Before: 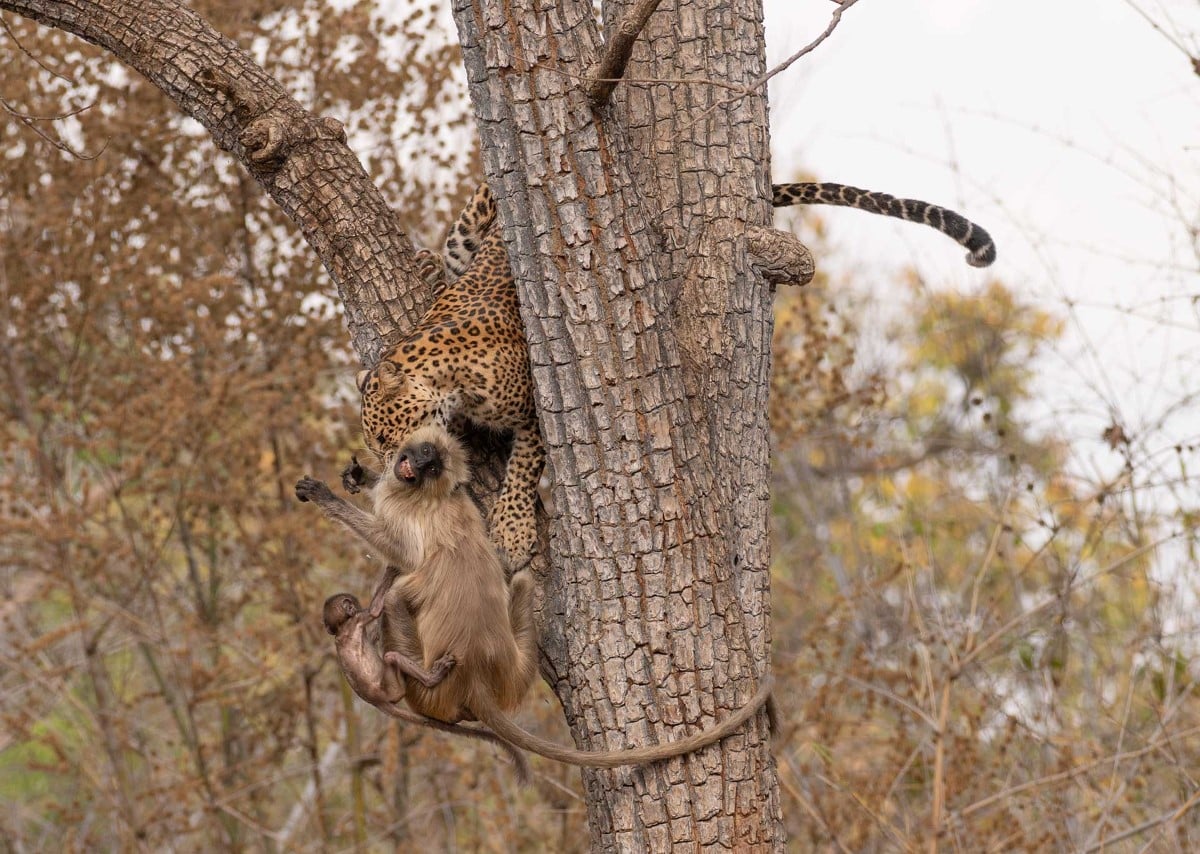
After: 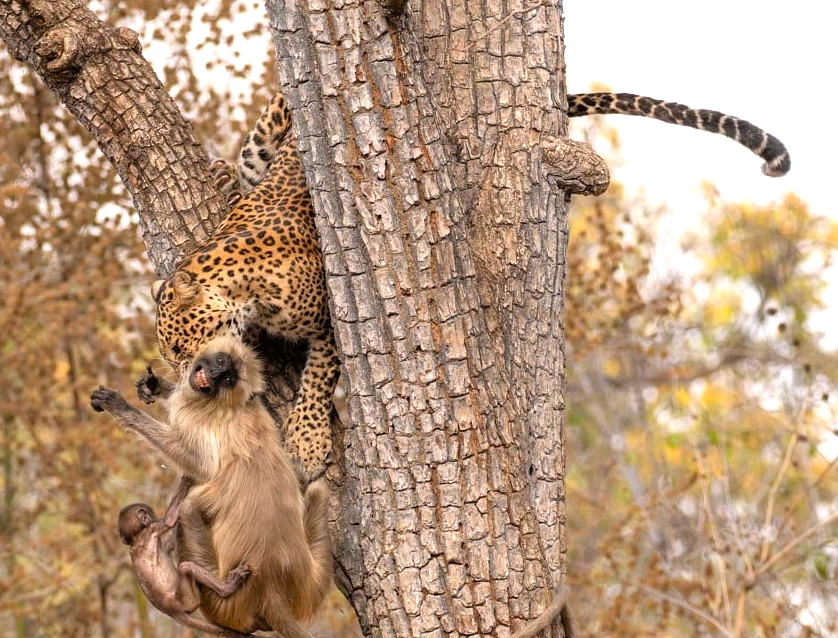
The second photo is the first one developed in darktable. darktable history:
color balance rgb: linear chroma grading › global chroma 15.594%, perceptual saturation grading › global saturation -0.086%
crop and rotate: left 17.147%, top 10.644%, right 12.999%, bottom 14.622%
tone equalizer: -8 EV -0.787 EV, -7 EV -0.72 EV, -6 EV -0.612 EV, -5 EV -0.37 EV, -3 EV 0.404 EV, -2 EV 0.6 EV, -1 EV 0.691 EV, +0 EV 0.746 EV
